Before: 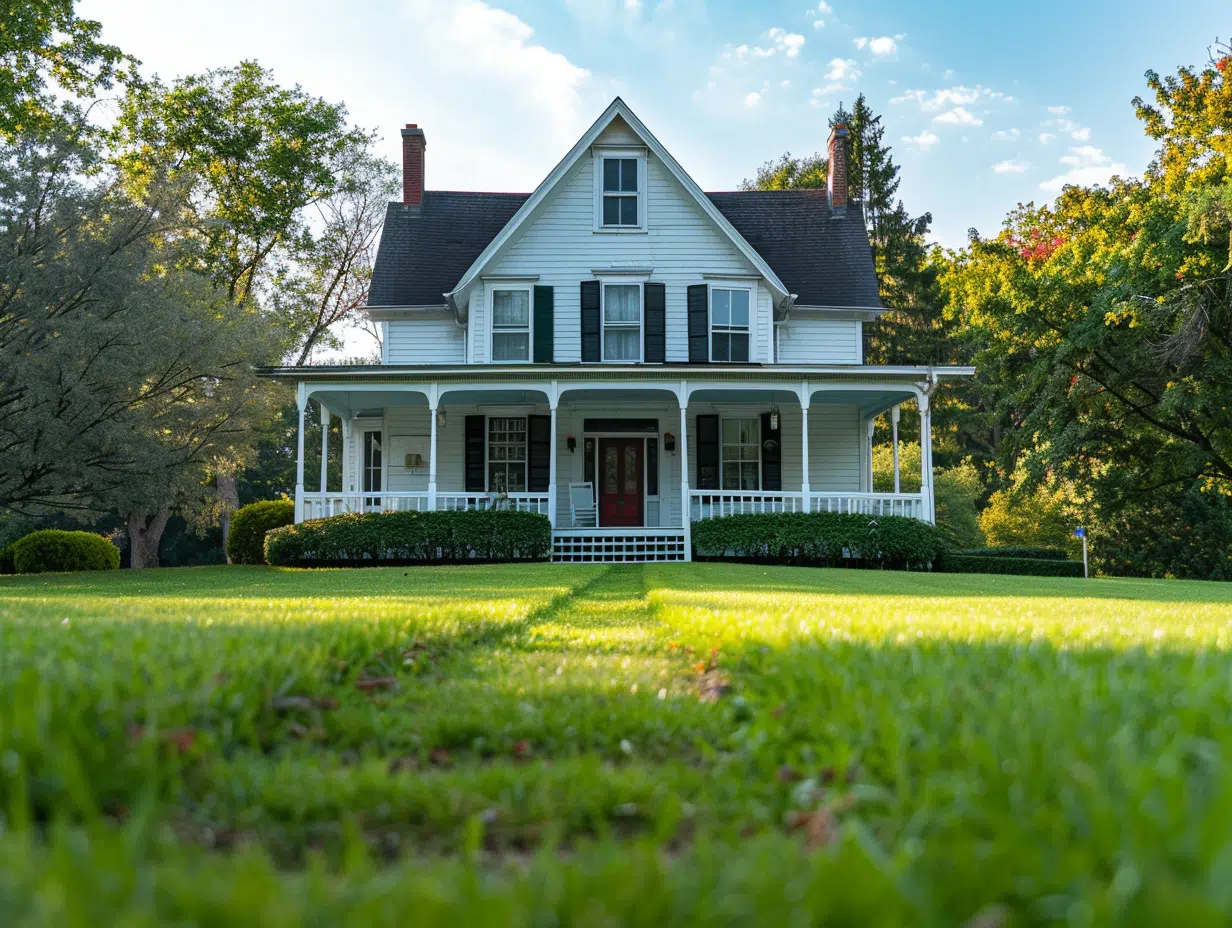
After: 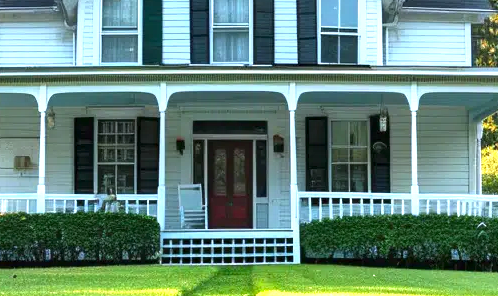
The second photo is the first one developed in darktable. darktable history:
exposure: exposure 1.15 EV, compensate highlight preservation false
white balance: red 0.982, blue 1.018
crop: left 31.751%, top 32.172%, right 27.8%, bottom 35.83%
shadows and highlights: soften with gaussian
